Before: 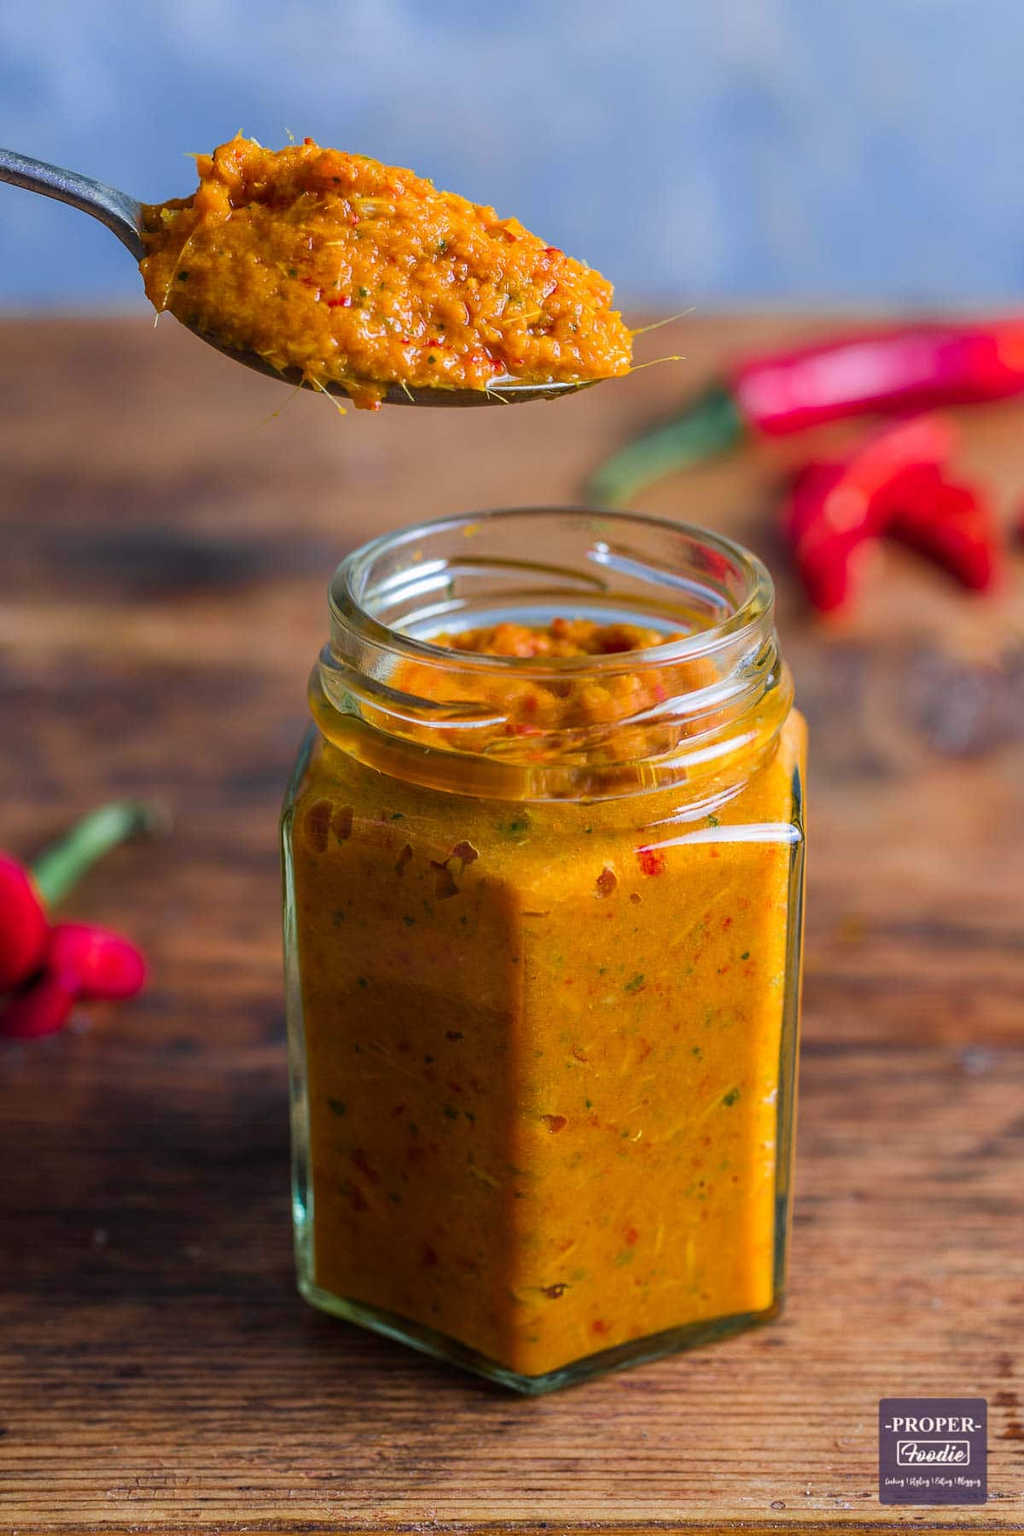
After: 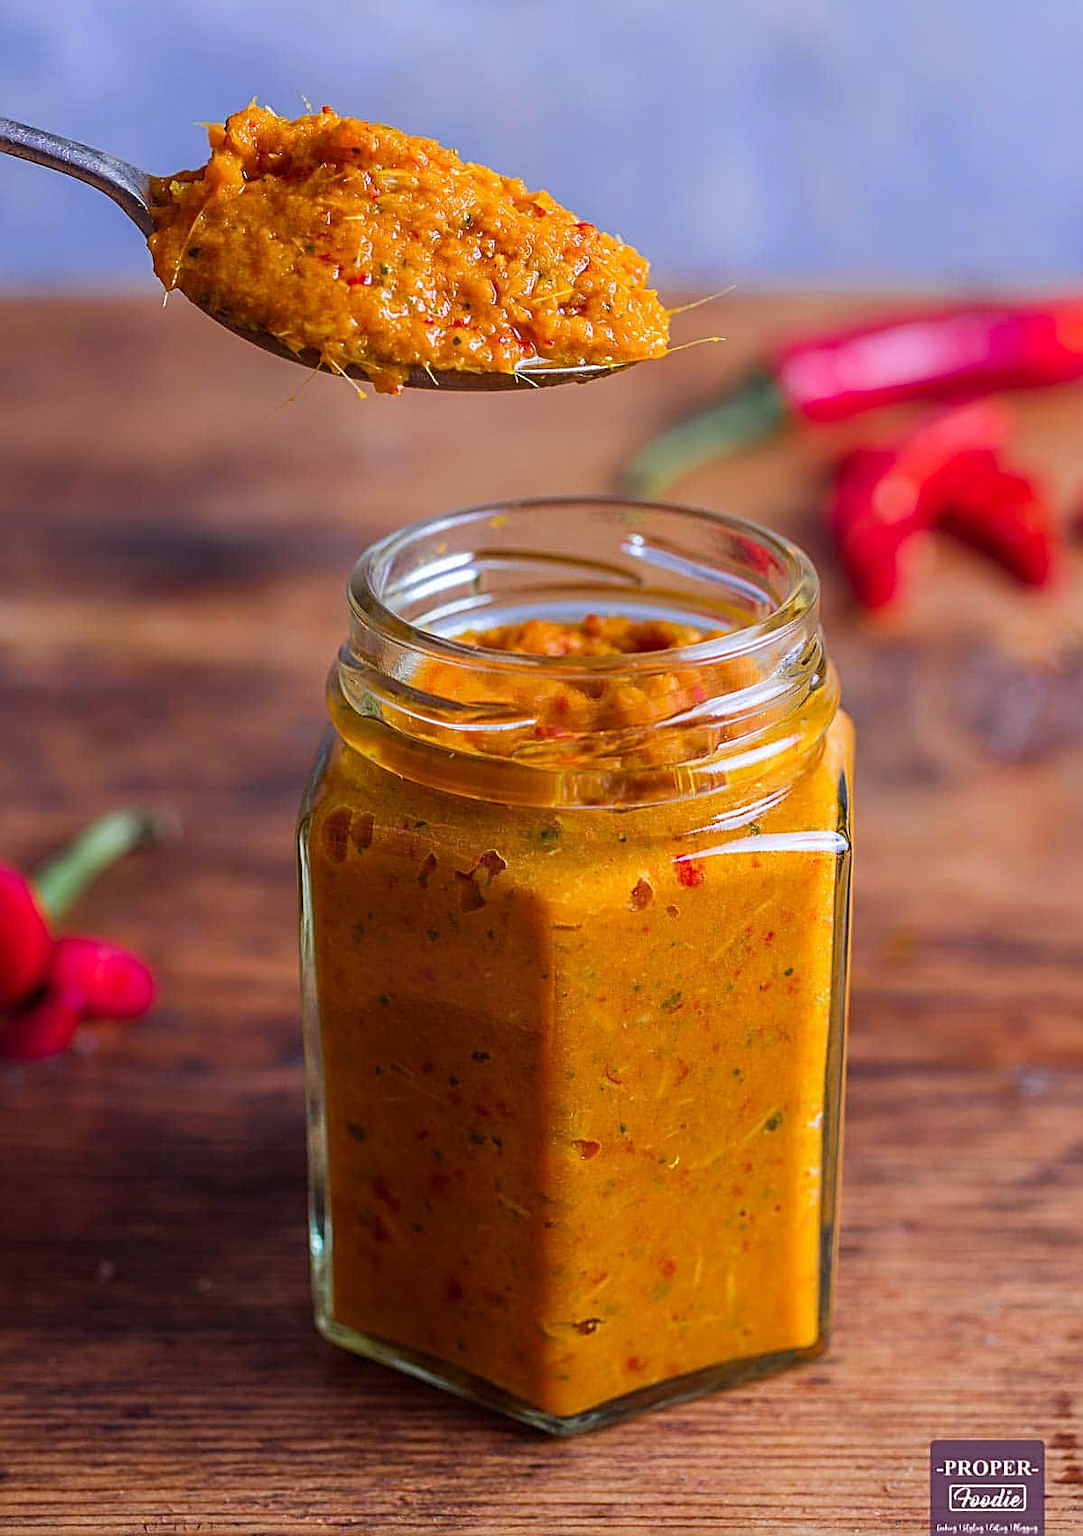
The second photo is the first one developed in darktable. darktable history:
crop and rotate: top 2.479%, bottom 3.018%
white balance: red 0.974, blue 1.044
rgb levels: mode RGB, independent channels, levels [[0, 0.474, 1], [0, 0.5, 1], [0, 0.5, 1]]
sharpen: radius 2.584, amount 0.688
